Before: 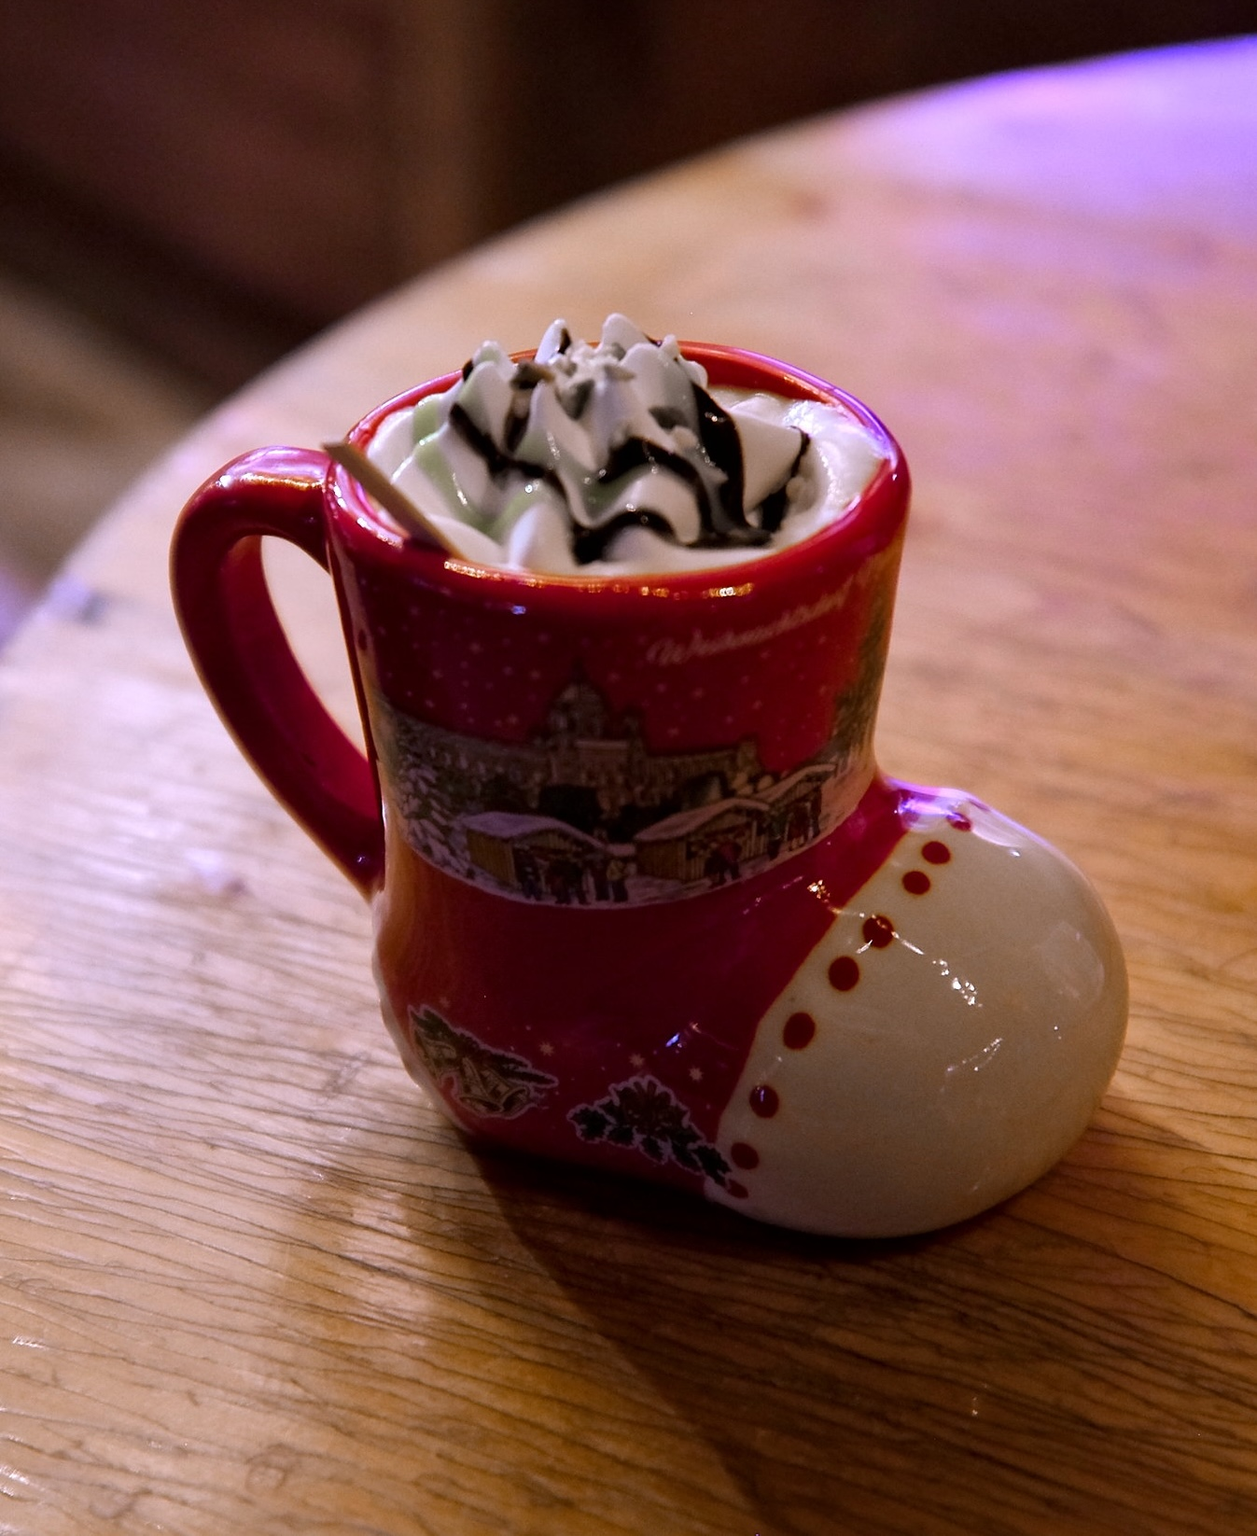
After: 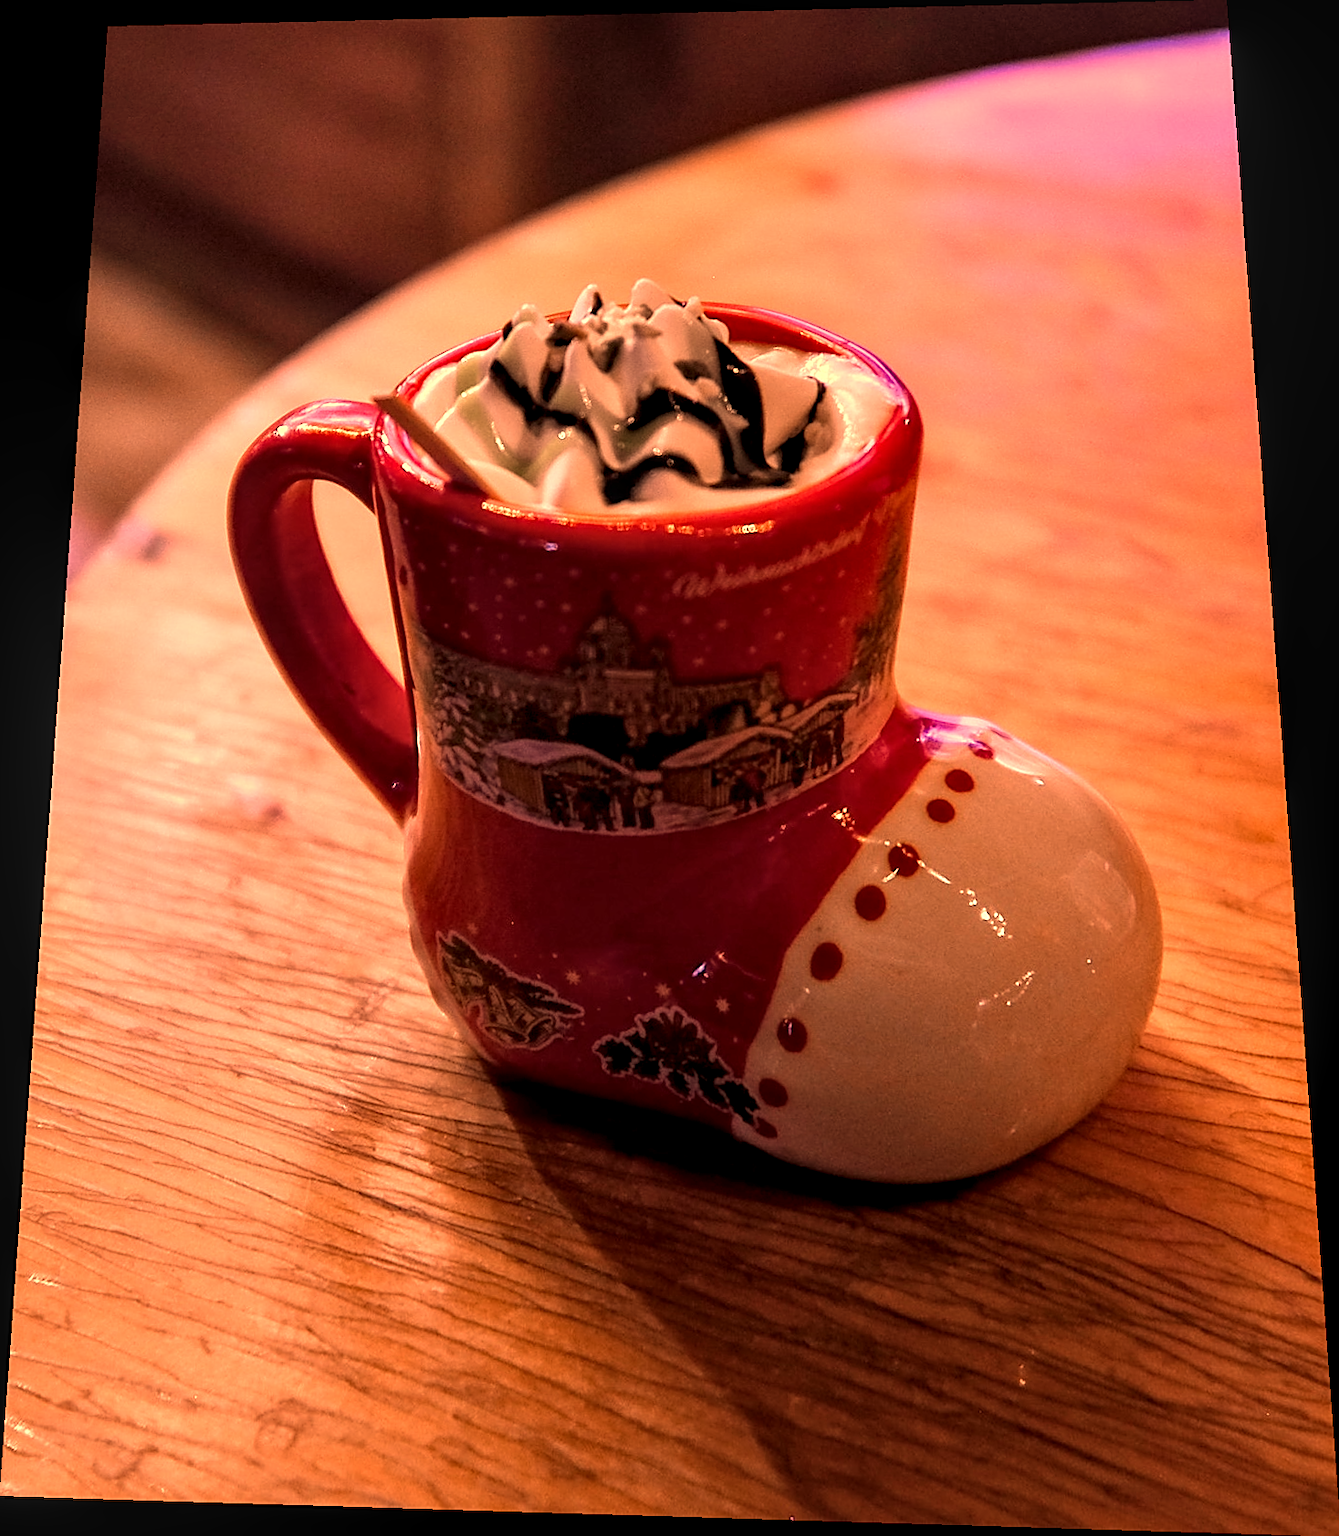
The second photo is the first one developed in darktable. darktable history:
local contrast: detail 140%
sharpen: on, module defaults
white balance: red 1.467, blue 0.684
rotate and perspective: rotation 0.128°, lens shift (vertical) -0.181, lens shift (horizontal) -0.044, shear 0.001, automatic cropping off
